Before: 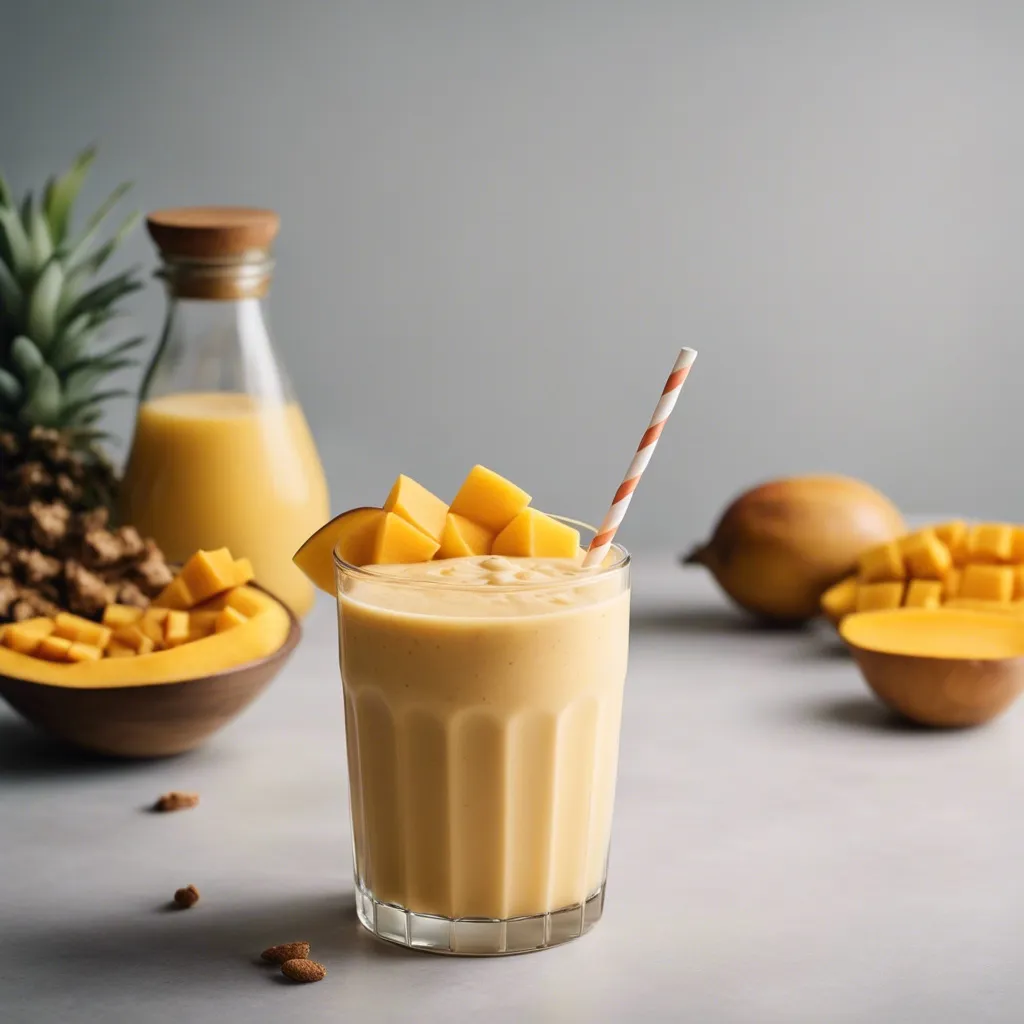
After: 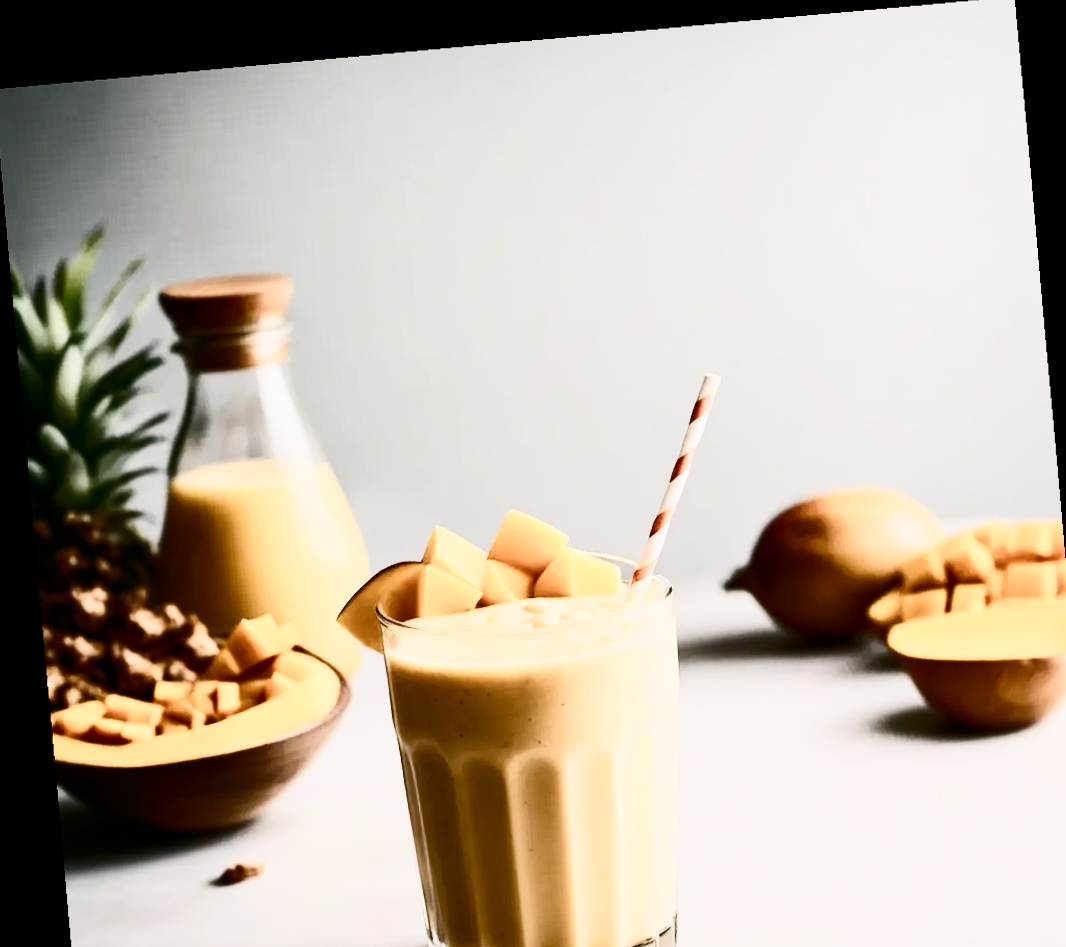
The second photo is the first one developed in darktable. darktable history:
filmic rgb: black relative exposure -7.65 EV, white relative exposure 4.56 EV, hardness 3.61
crop and rotate: angle 0.2°, left 0.275%, right 3.127%, bottom 14.18%
rotate and perspective: rotation -4.98°, automatic cropping off
contrast brightness saturation: contrast 0.93, brightness 0.2
color balance rgb: shadows lift › chroma 1%, shadows lift › hue 113°, highlights gain › chroma 0.2%, highlights gain › hue 333°, perceptual saturation grading › global saturation 20%, perceptual saturation grading › highlights -50%, perceptual saturation grading › shadows 25%, contrast -10%
color balance: mode lift, gamma, gain (sRGB), lift [1, 0.99, 1.01, 0.992], gamma [1, 1.037, 0.974, 0.963]
